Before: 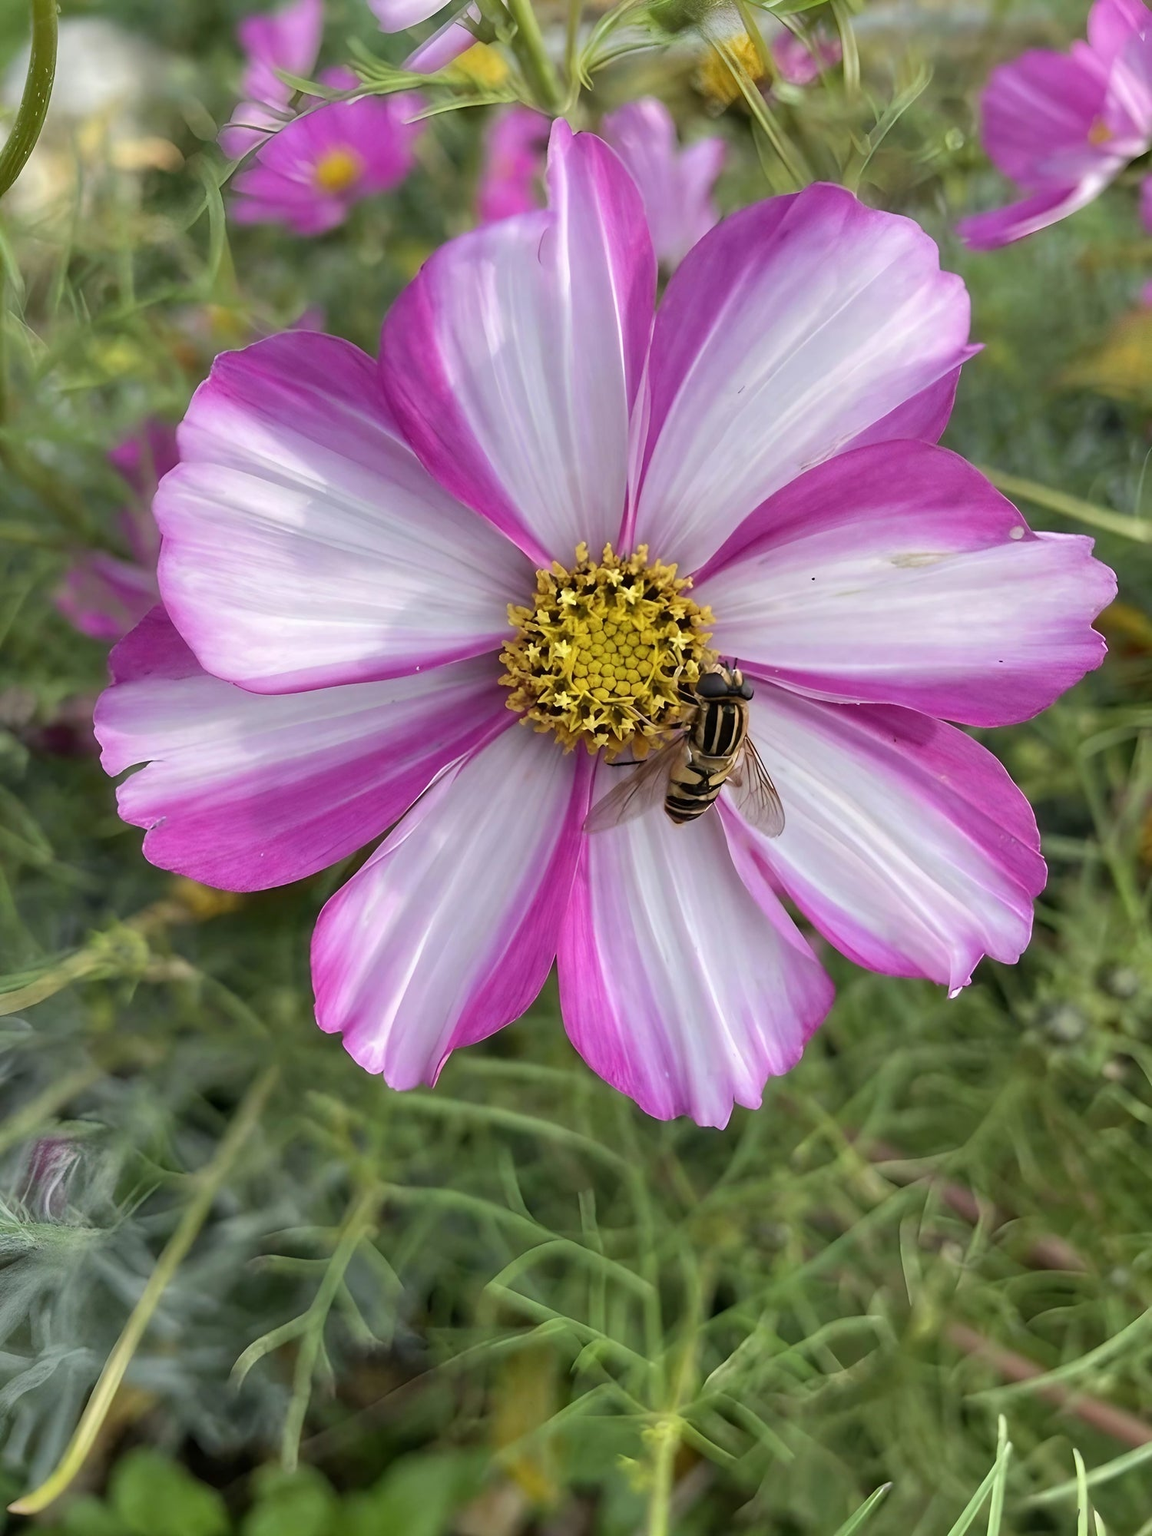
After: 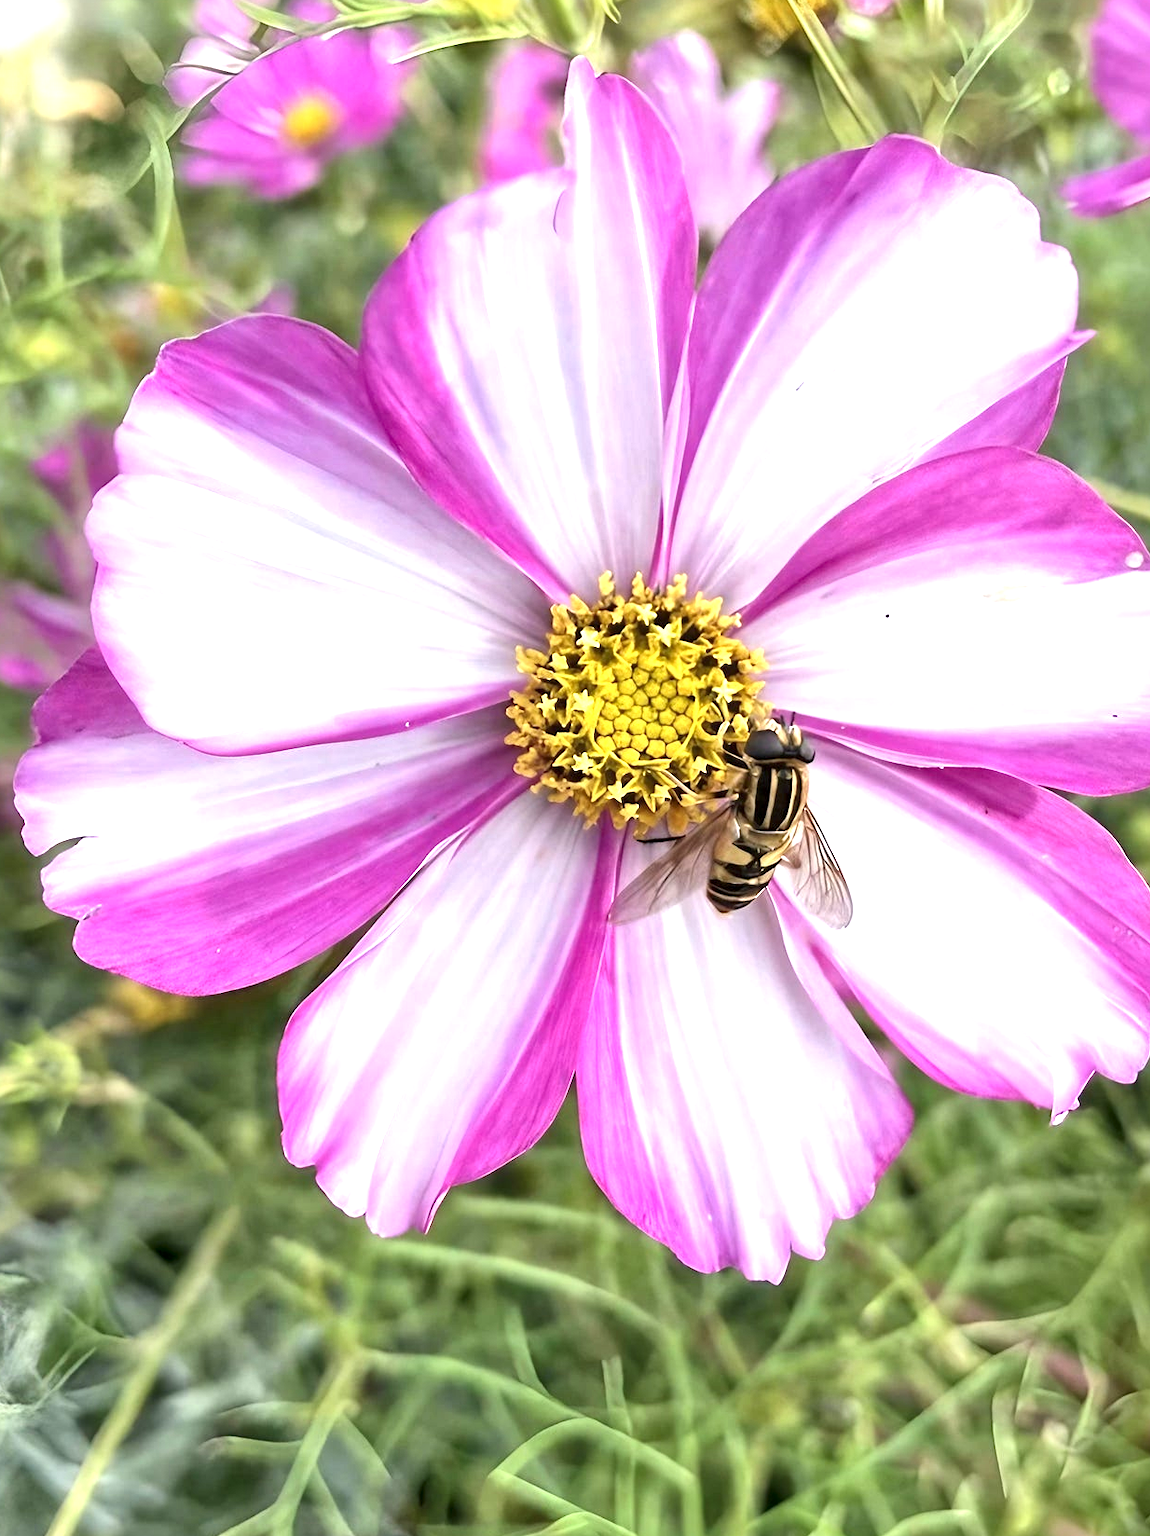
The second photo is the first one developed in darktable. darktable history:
local contrast: mode bilateral grid, contrast 20, coarseness 21, detail 150%, midtone range 0.2
exposure: black level correction 0, exposure 1.181 EV, compensate highlight preservation false
crop and rotate: left 7.219%, top 4.654%, right 10.513%, bottom 12.92%
